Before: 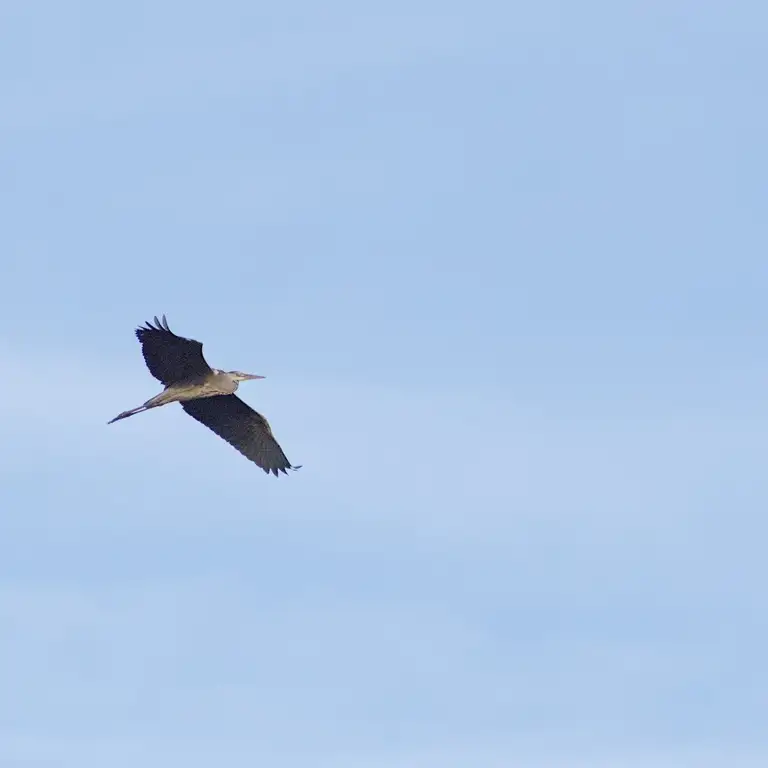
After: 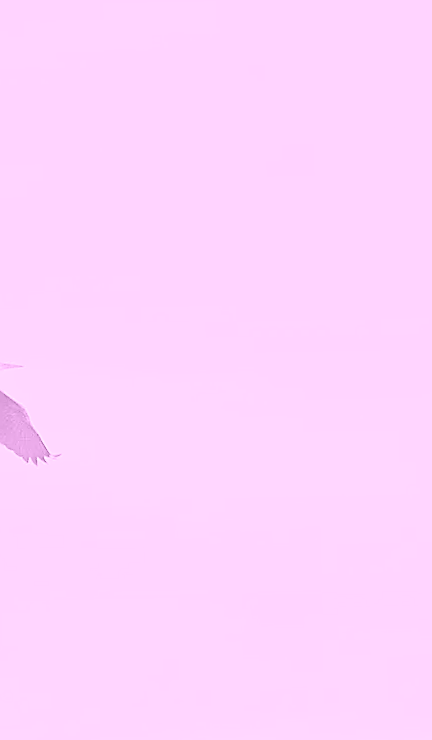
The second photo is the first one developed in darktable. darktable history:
sharpen: radius 1.4, amount 1.25, threshold 0.7
crop: left 31.458%, top 0%, right 11.876%
colorize: hue 331.2°, saturation 75%, source mix 30.28%, lightness 70.52%, version 1
rotate and perspective: rotation -1°, crop left 0.011, crop right 0.989, crop top 0.025, crop bottom 0.975
